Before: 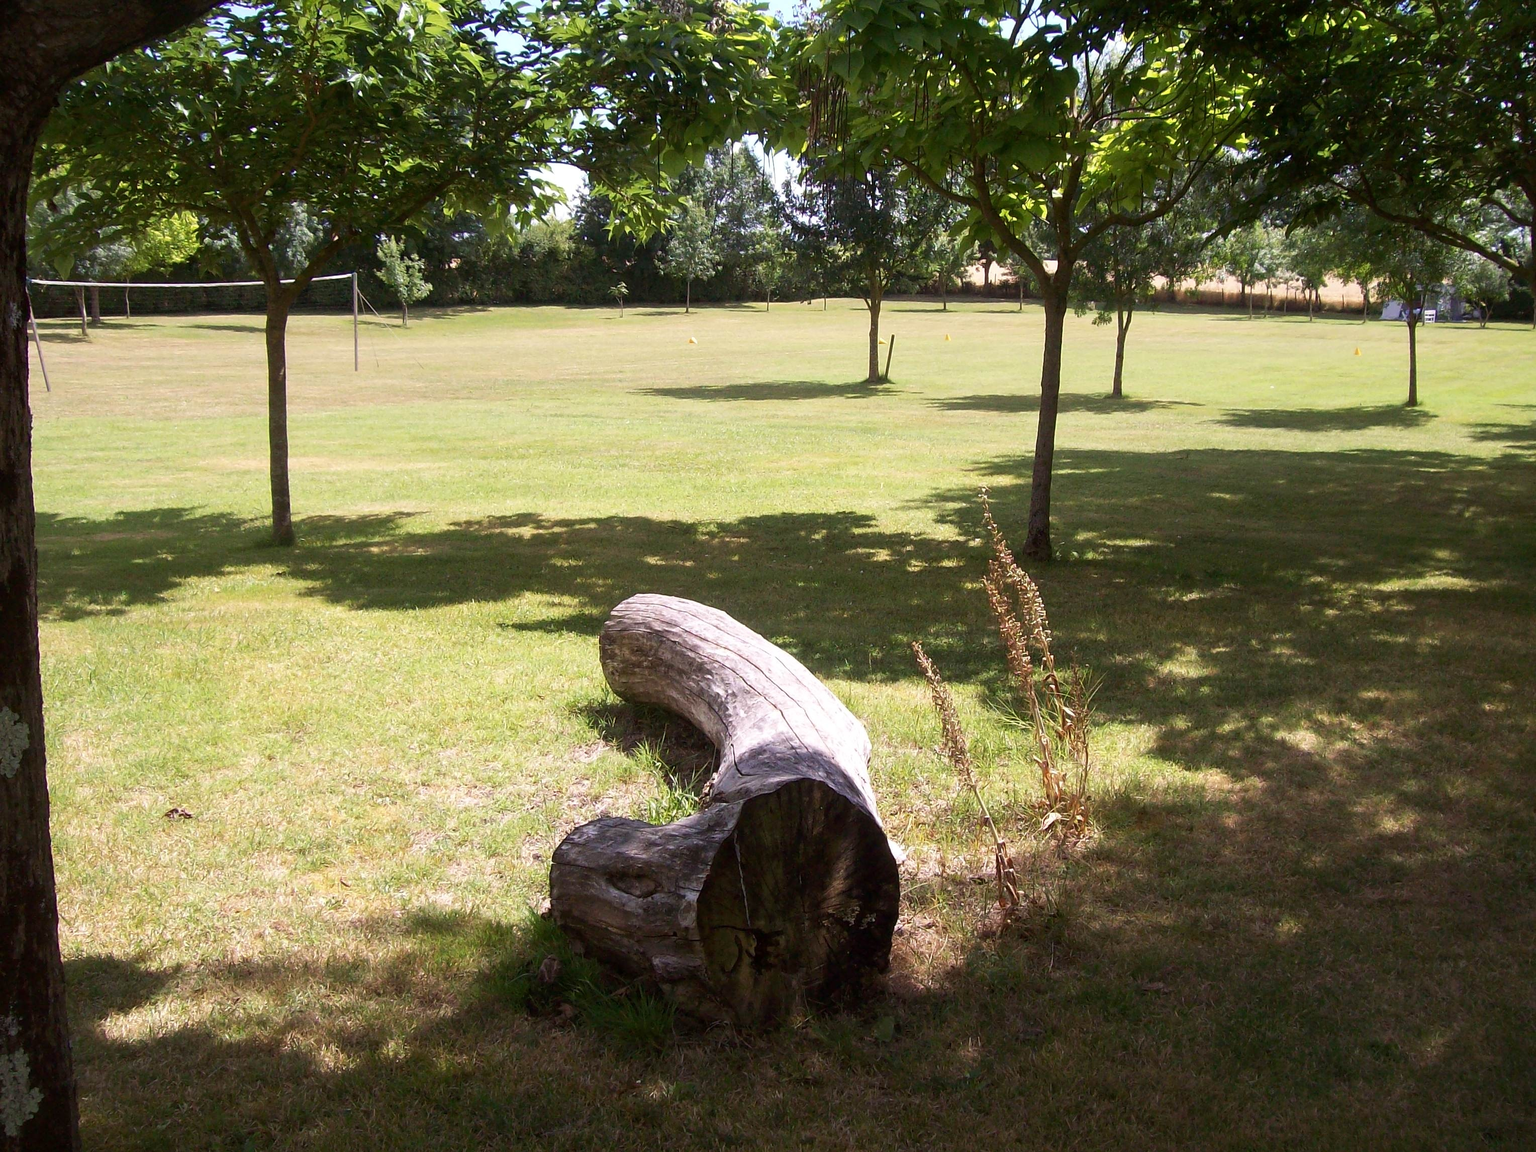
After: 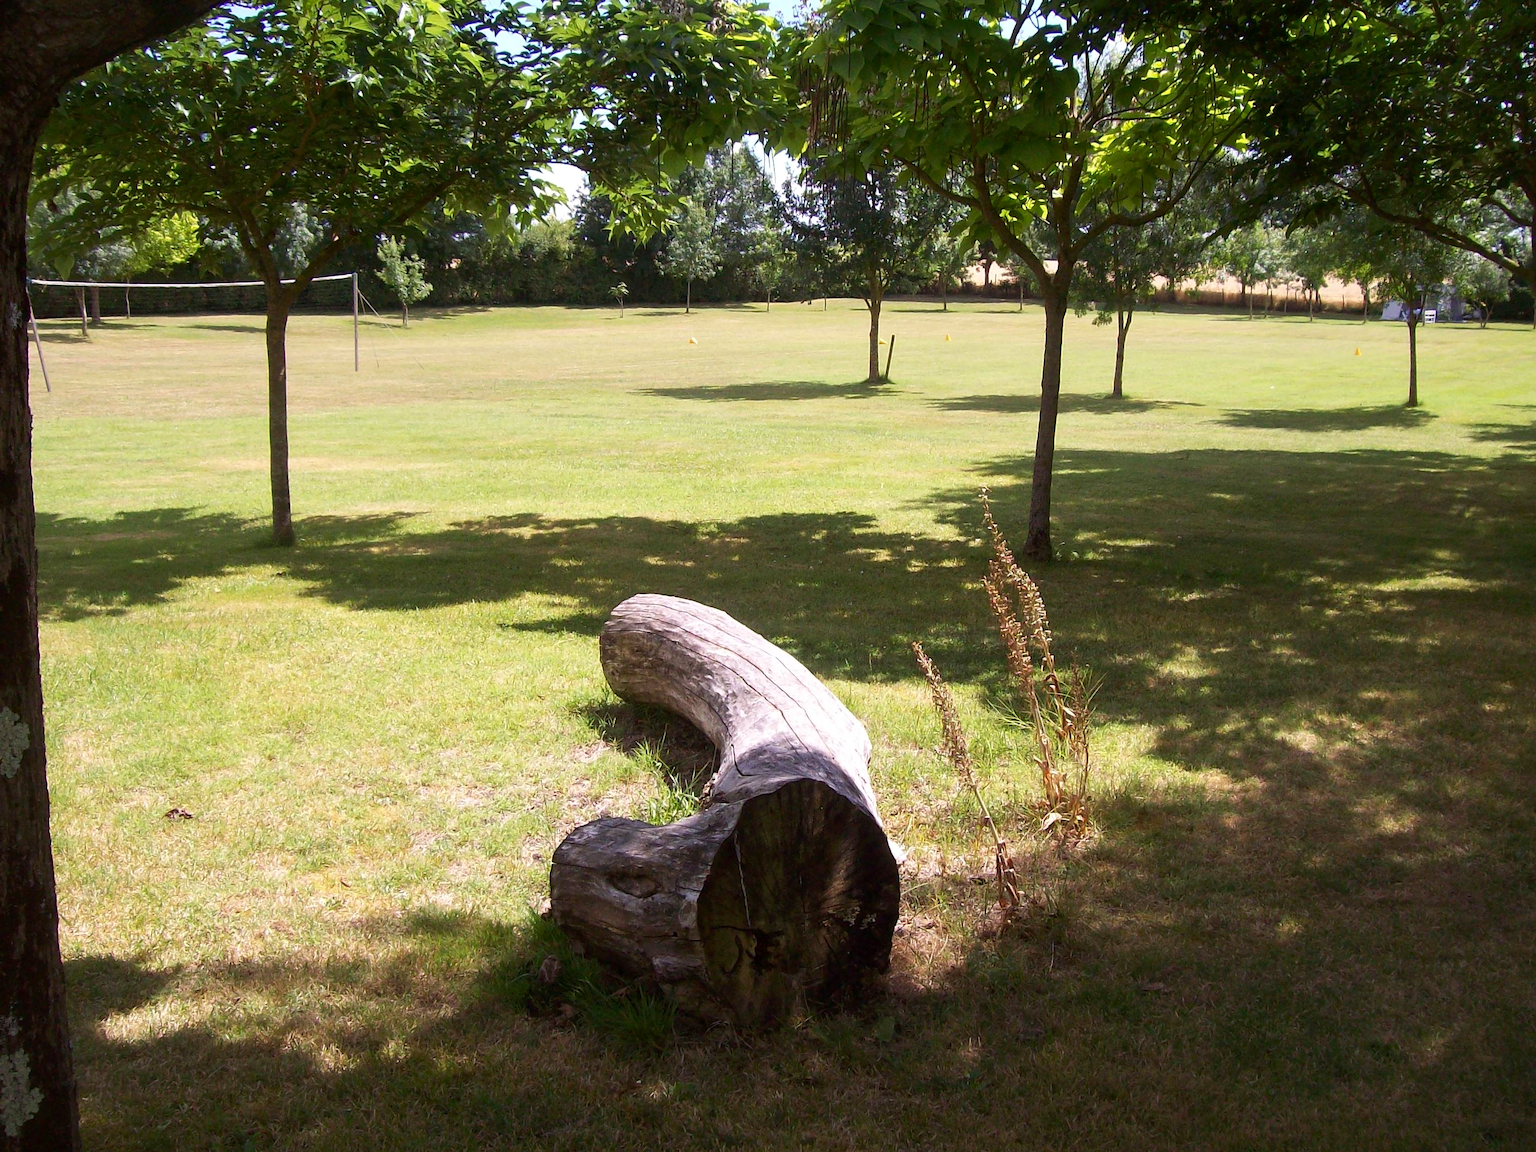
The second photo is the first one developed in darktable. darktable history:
tone equalizer: on, module defaults
contrast brightness saturation: saturation 0.099
